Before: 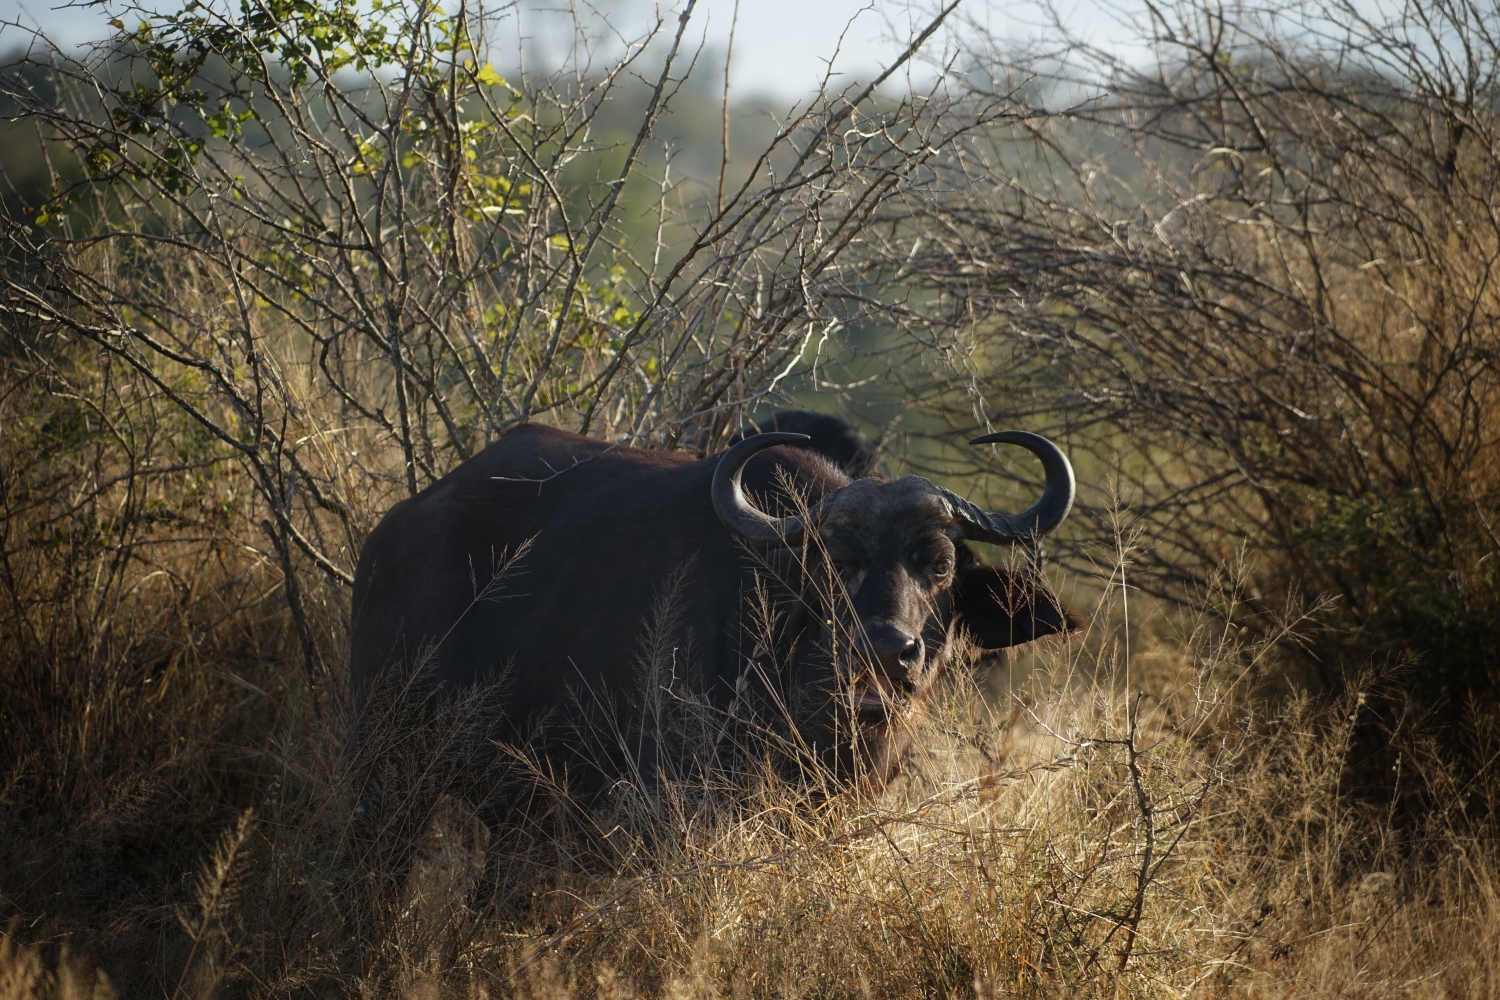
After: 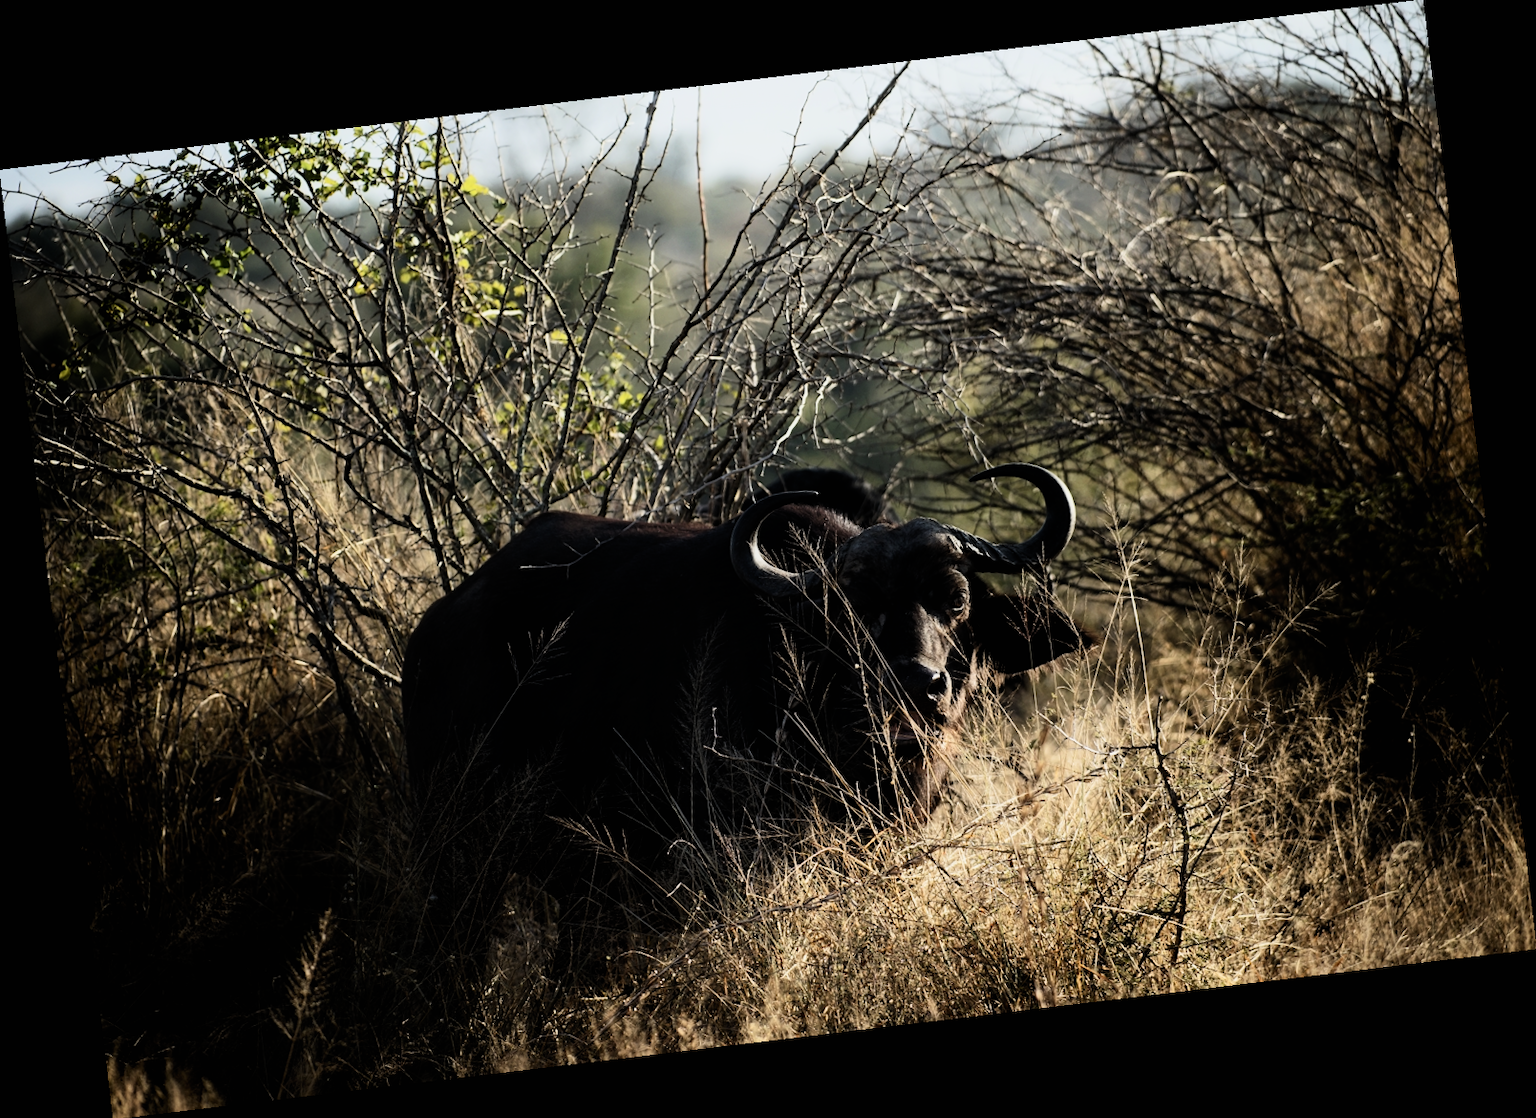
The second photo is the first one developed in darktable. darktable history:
contrast brightness saturation: contrast 0.24, brightness 0.09
rotate and perspective: rotation -6.83°, automatic cropping off
filmic rgb: black relative exposure -5 EV, hardness 2.88, contrast 1.4, highlights saturation mix -20%
